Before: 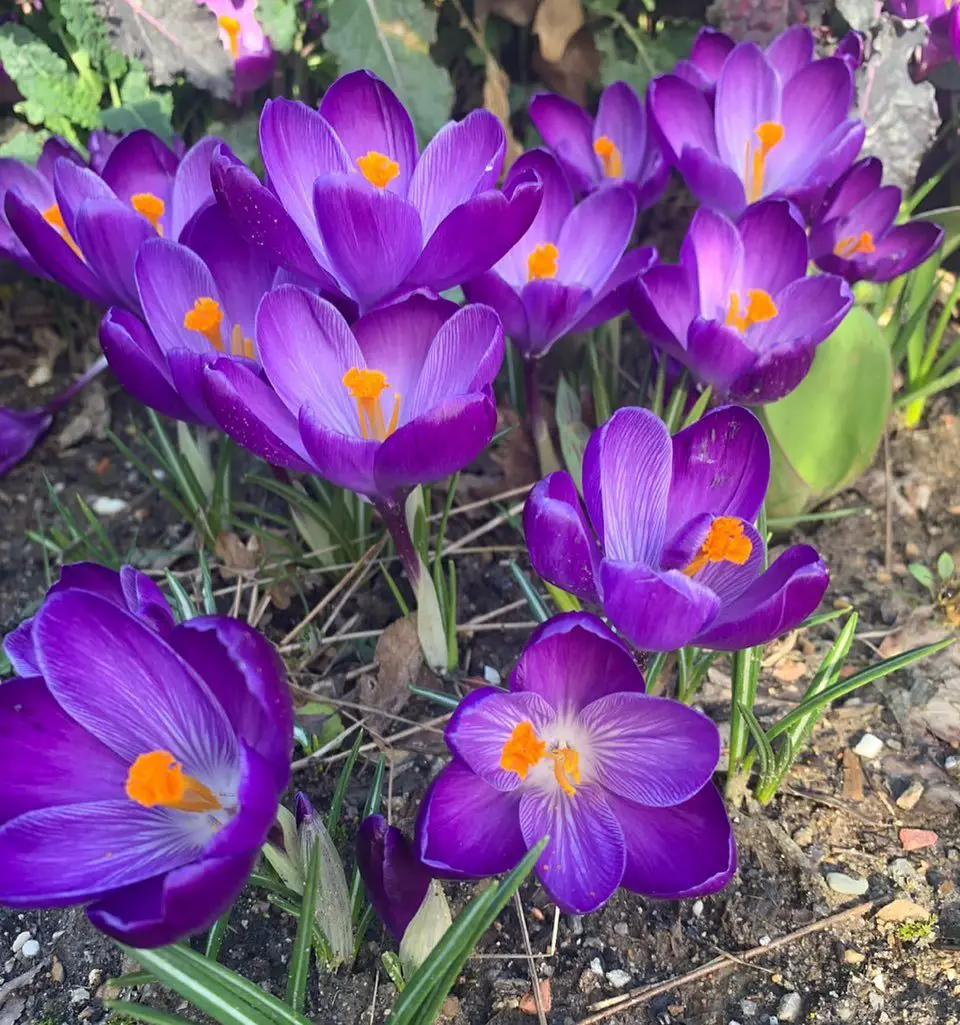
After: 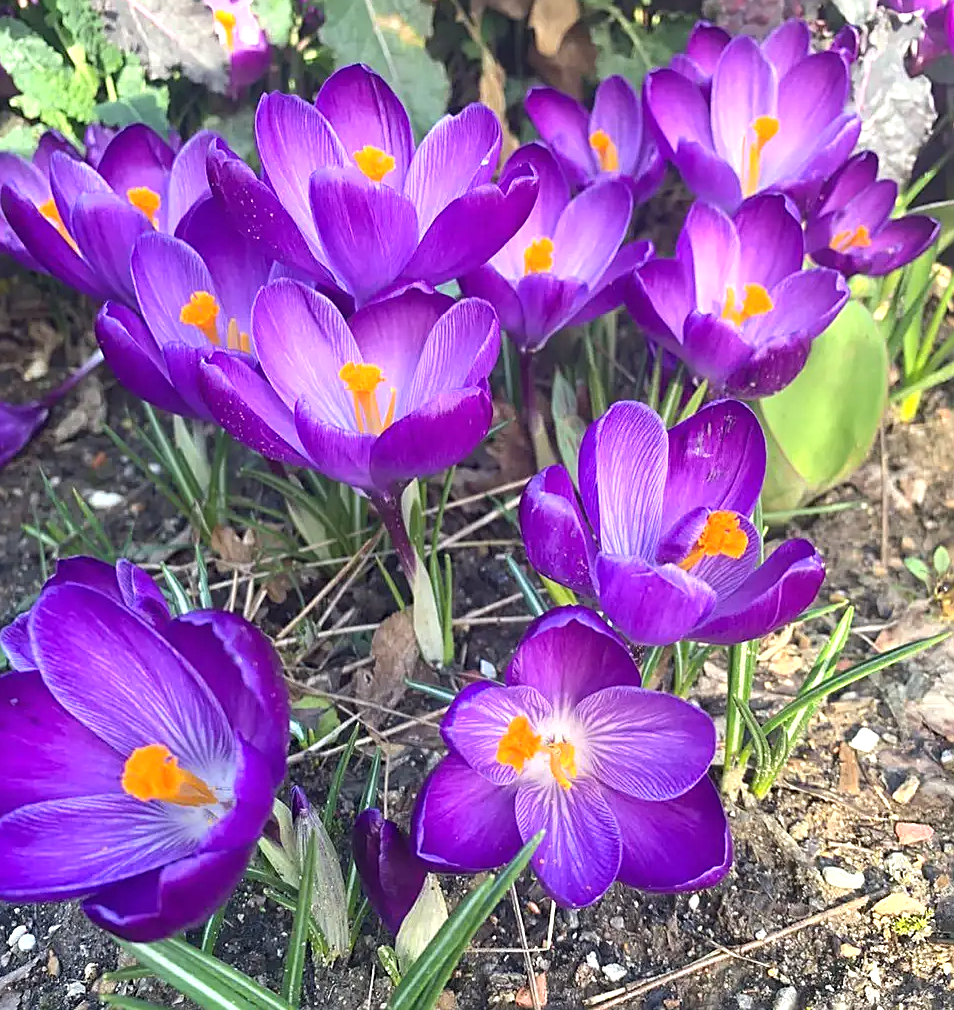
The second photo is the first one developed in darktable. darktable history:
exposure: black level correction 0, exposure 0.596 EV, compensate highlight preservation false
sharpen: on, module defaults
crop: left 0.441%, top 0.621%, right 0.178%, bottom 0.841%
